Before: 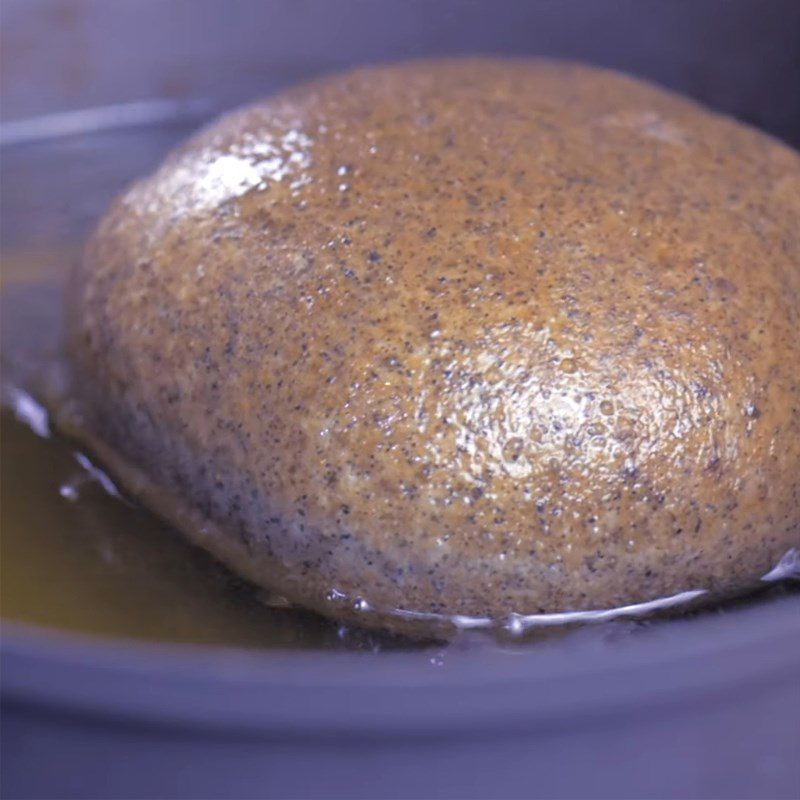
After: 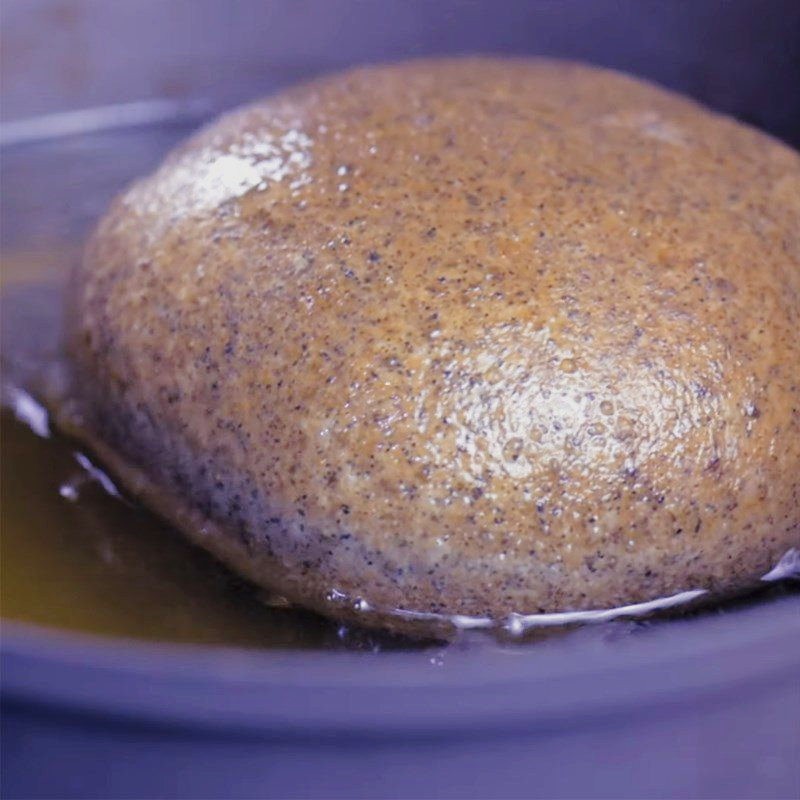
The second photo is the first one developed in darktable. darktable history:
tone curve: curves: ch0 [(0, 0) (0.049, 0.01) (0.154, 0.081) (0.491, 0.519) (0.748, 0.765) (1, 0.919)]; ch1 [(0, 0) (0.172, 0.123) (0.317, 0.272) (0.401, 0.422) (0.489, 0.496) (0.531, 0.557) (0.615, 0.612) (0.741, 0.783) (1, 1)]; ch2 [(0, 0) (0.411, 0.424) (0.483, 0.478) (0.544, 0.56) (0.686, 0.638) (1, 1)], preserve colors none
